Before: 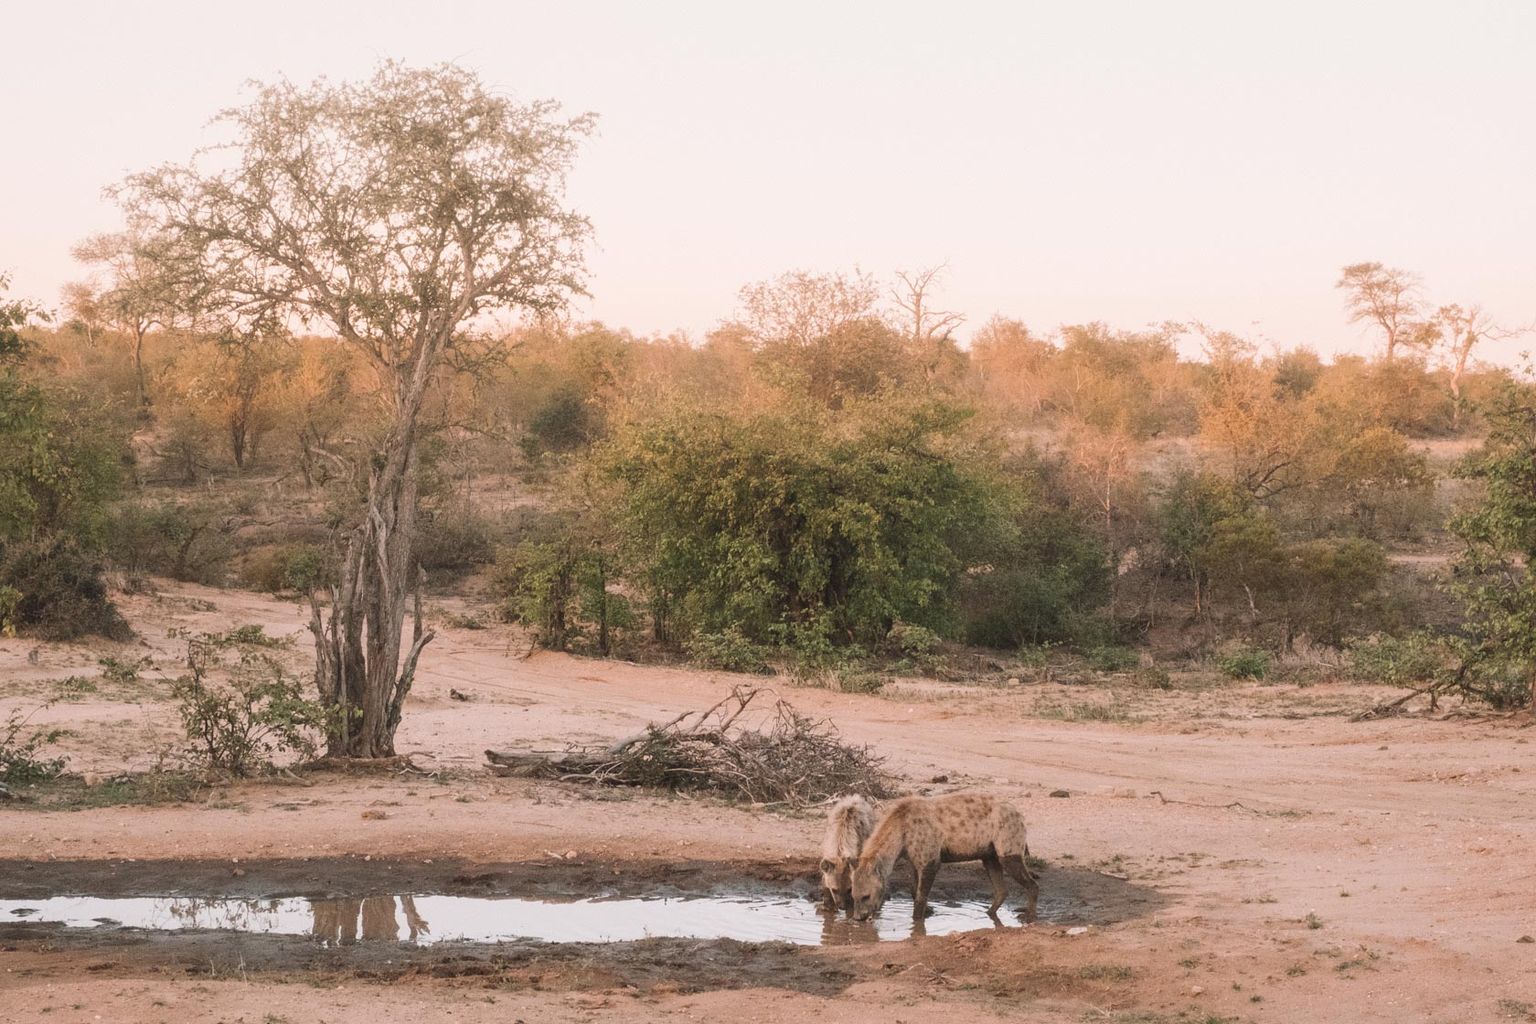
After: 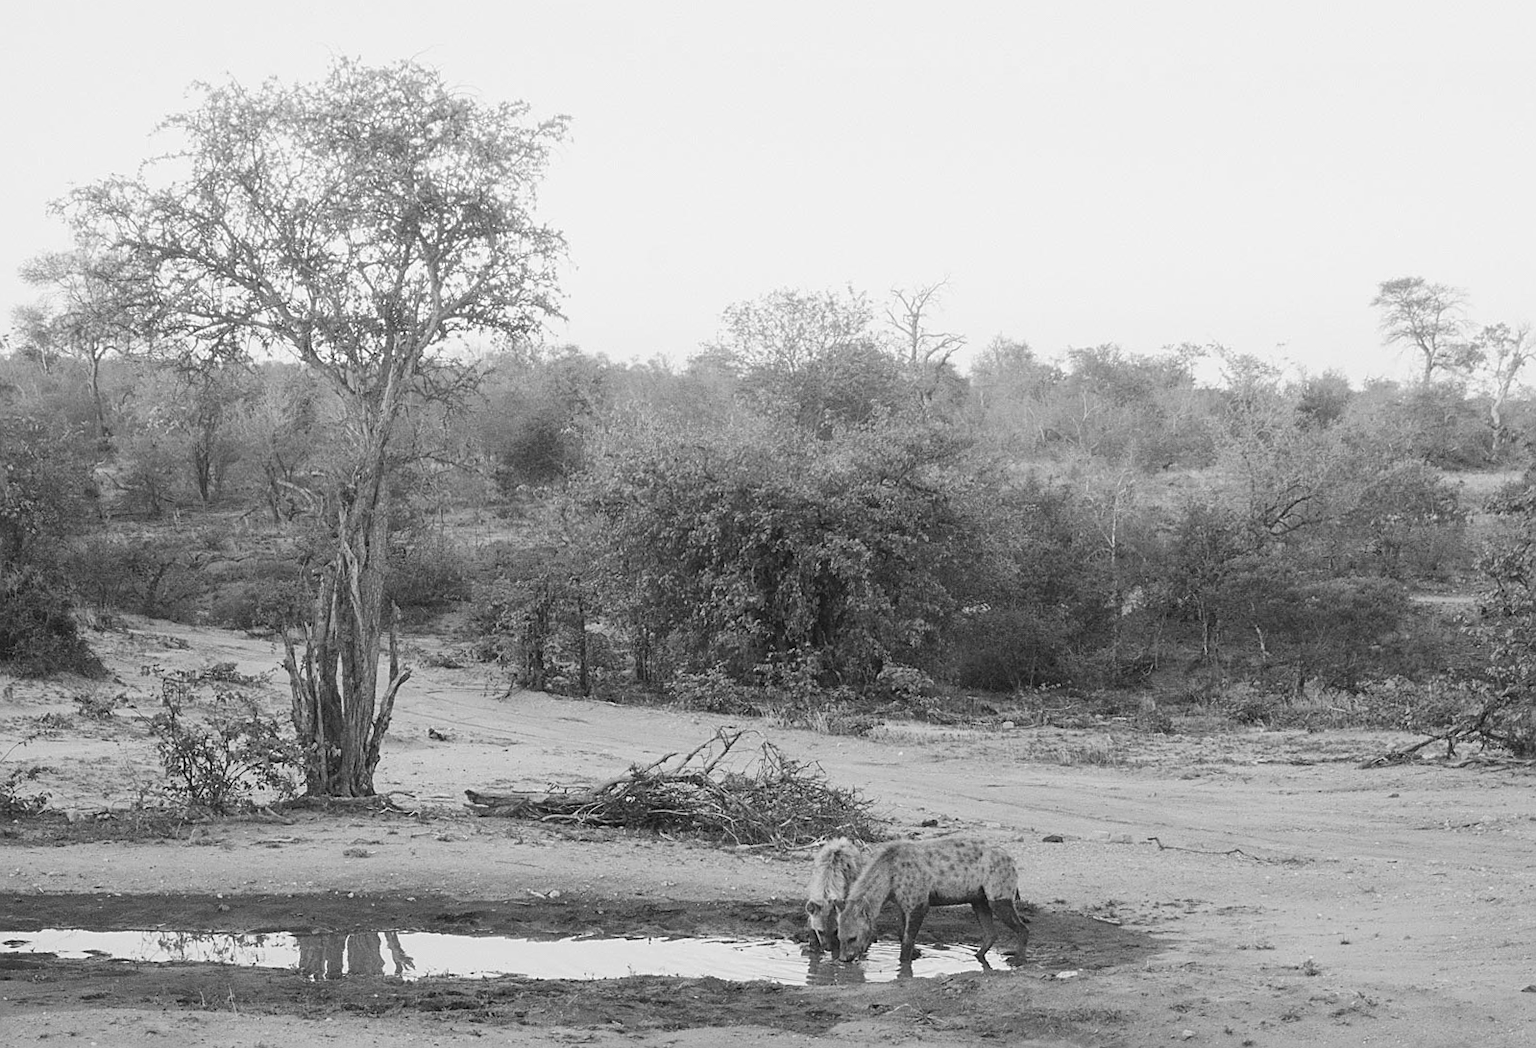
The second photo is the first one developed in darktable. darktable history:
monochrome: a 16.01, b -2.65, highlights 0.52
rotate and perspective: rotation 0.074°, lens shift (vertical) 0.096, lens shift (horizontal) -0.041, crop left 0.043, crop right 0.952, crop top 0.024, crop bottom 0.979
sharpen: on, module defaults
